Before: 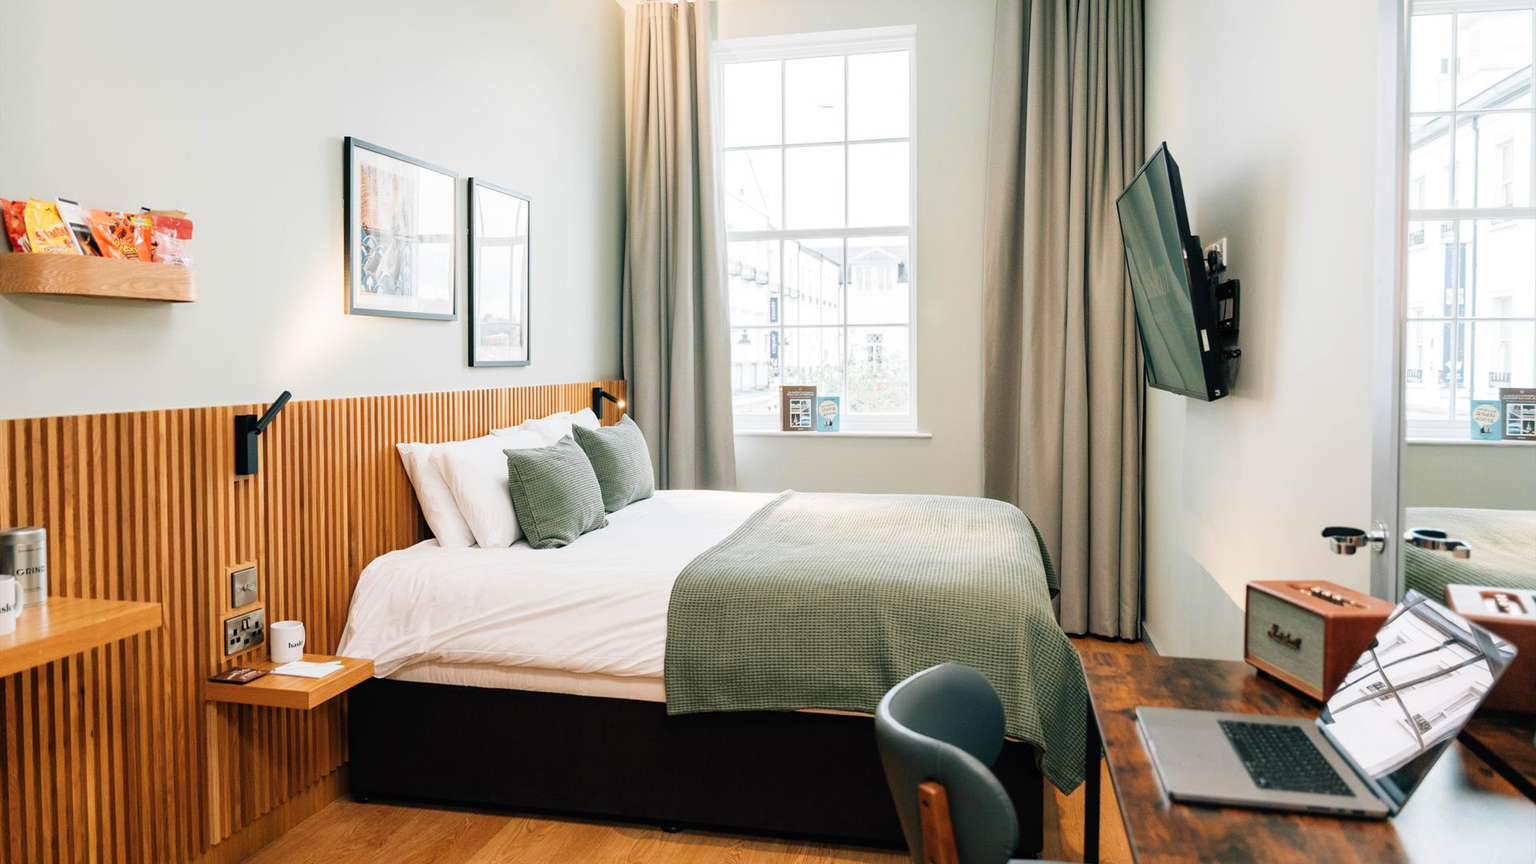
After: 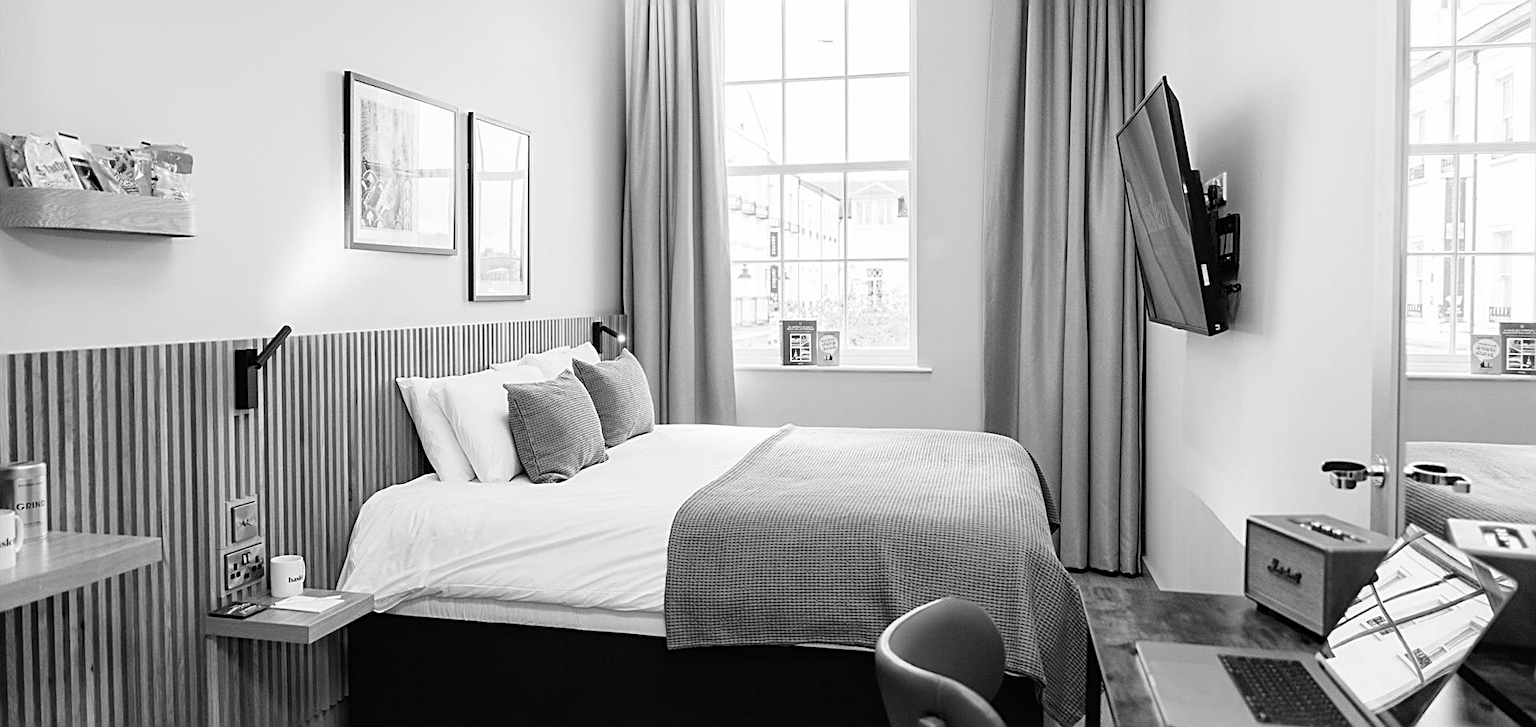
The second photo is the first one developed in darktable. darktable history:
crop: top 7.625%, bottom 8.027%
sharpen: radius 2.543, amount 0.636
monochrome: a 16.01, b -2.65, highlights 0.52
